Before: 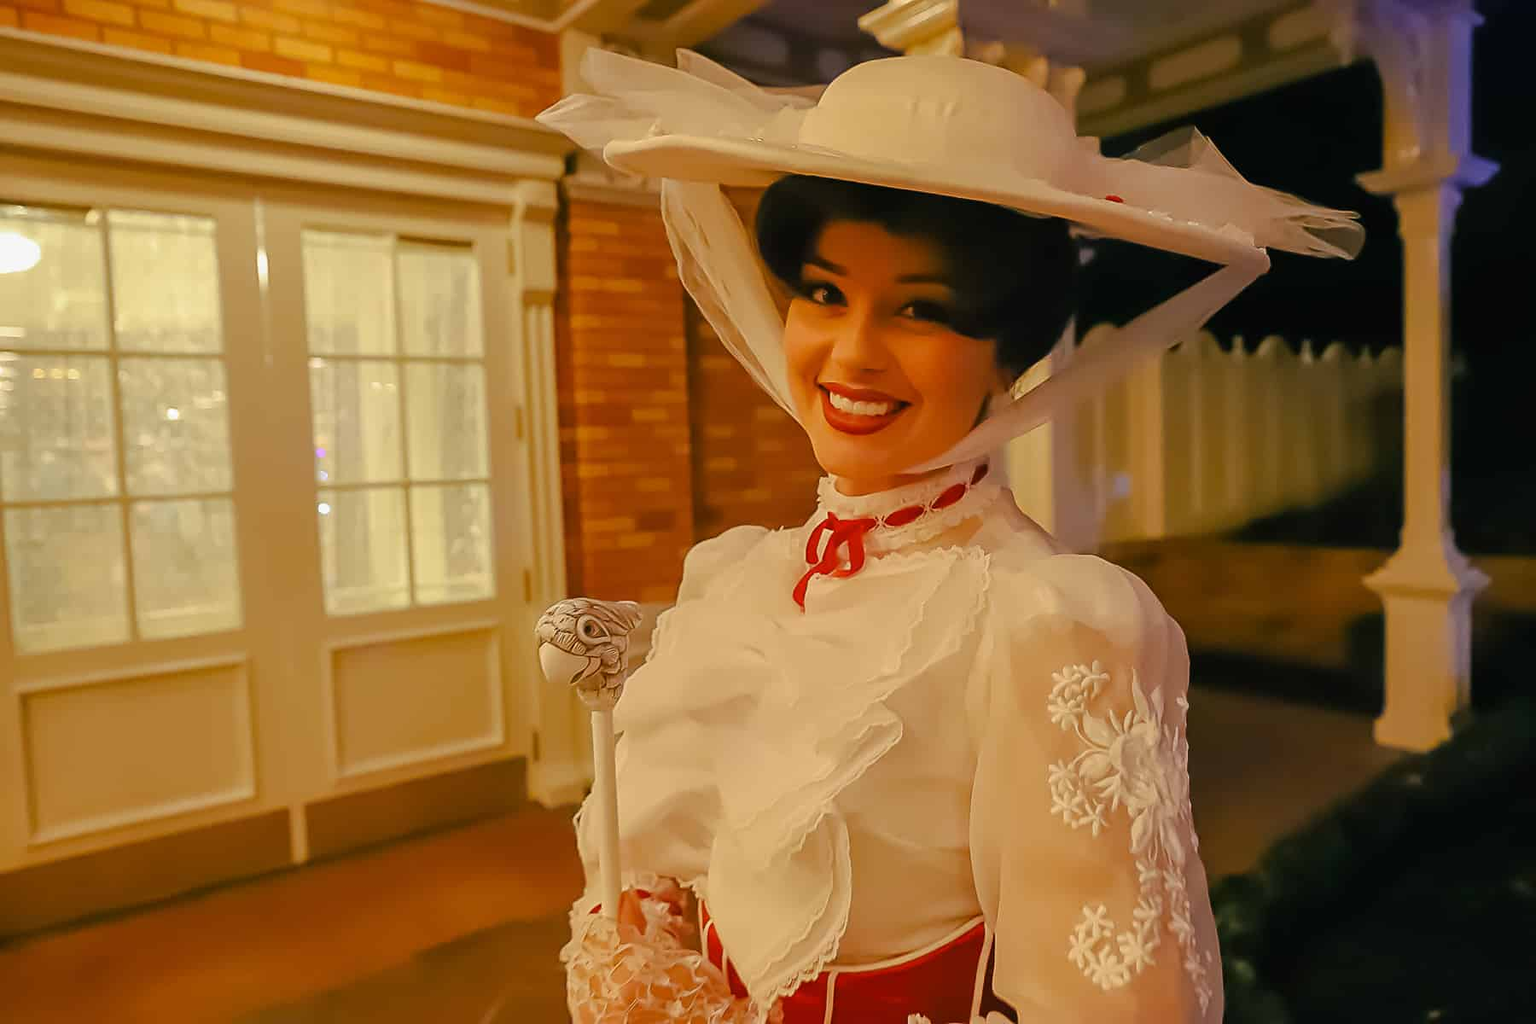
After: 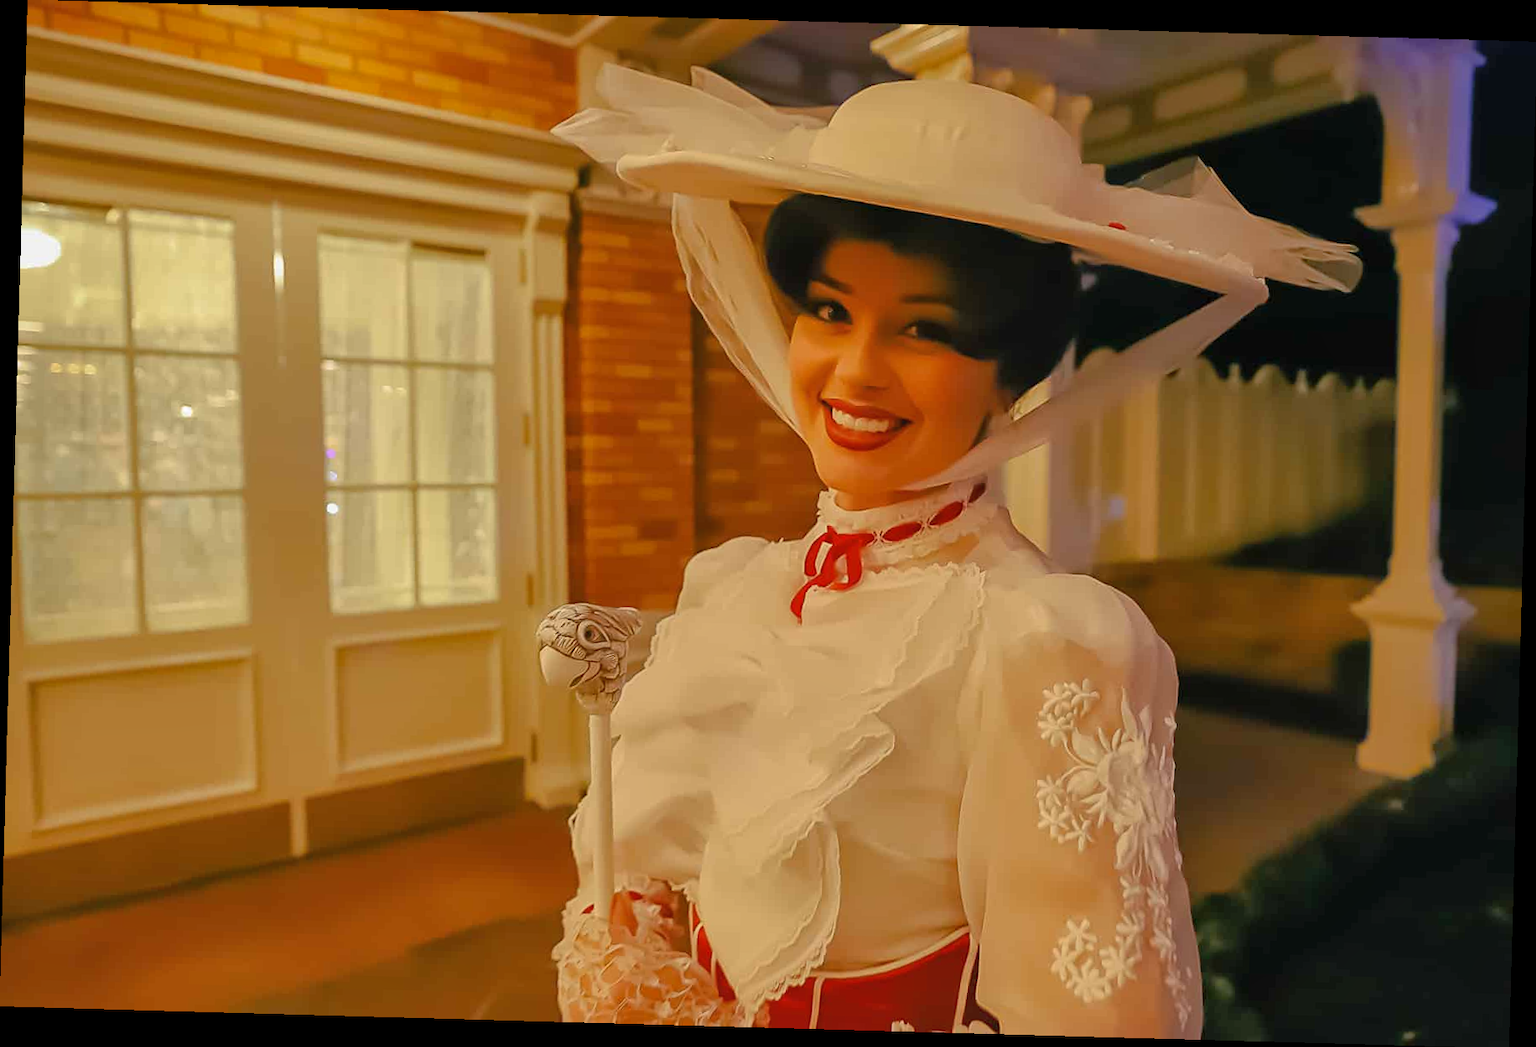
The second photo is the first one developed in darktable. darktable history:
crop and rotate: angle -1.6°
shadows and highlights: on, module defaults
